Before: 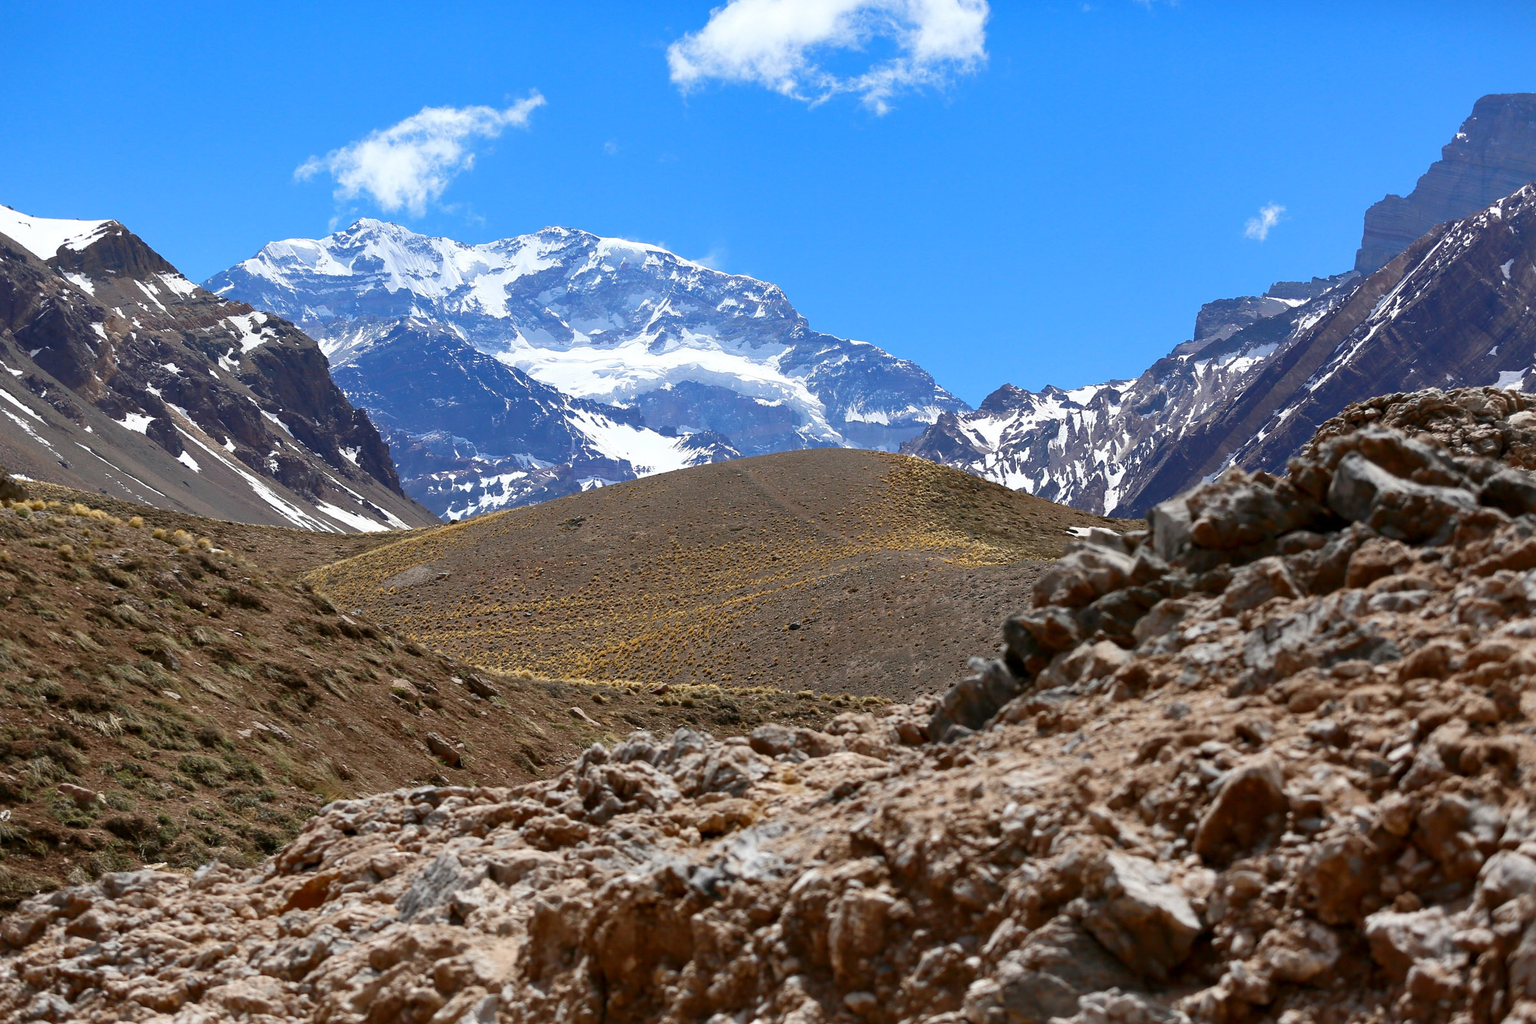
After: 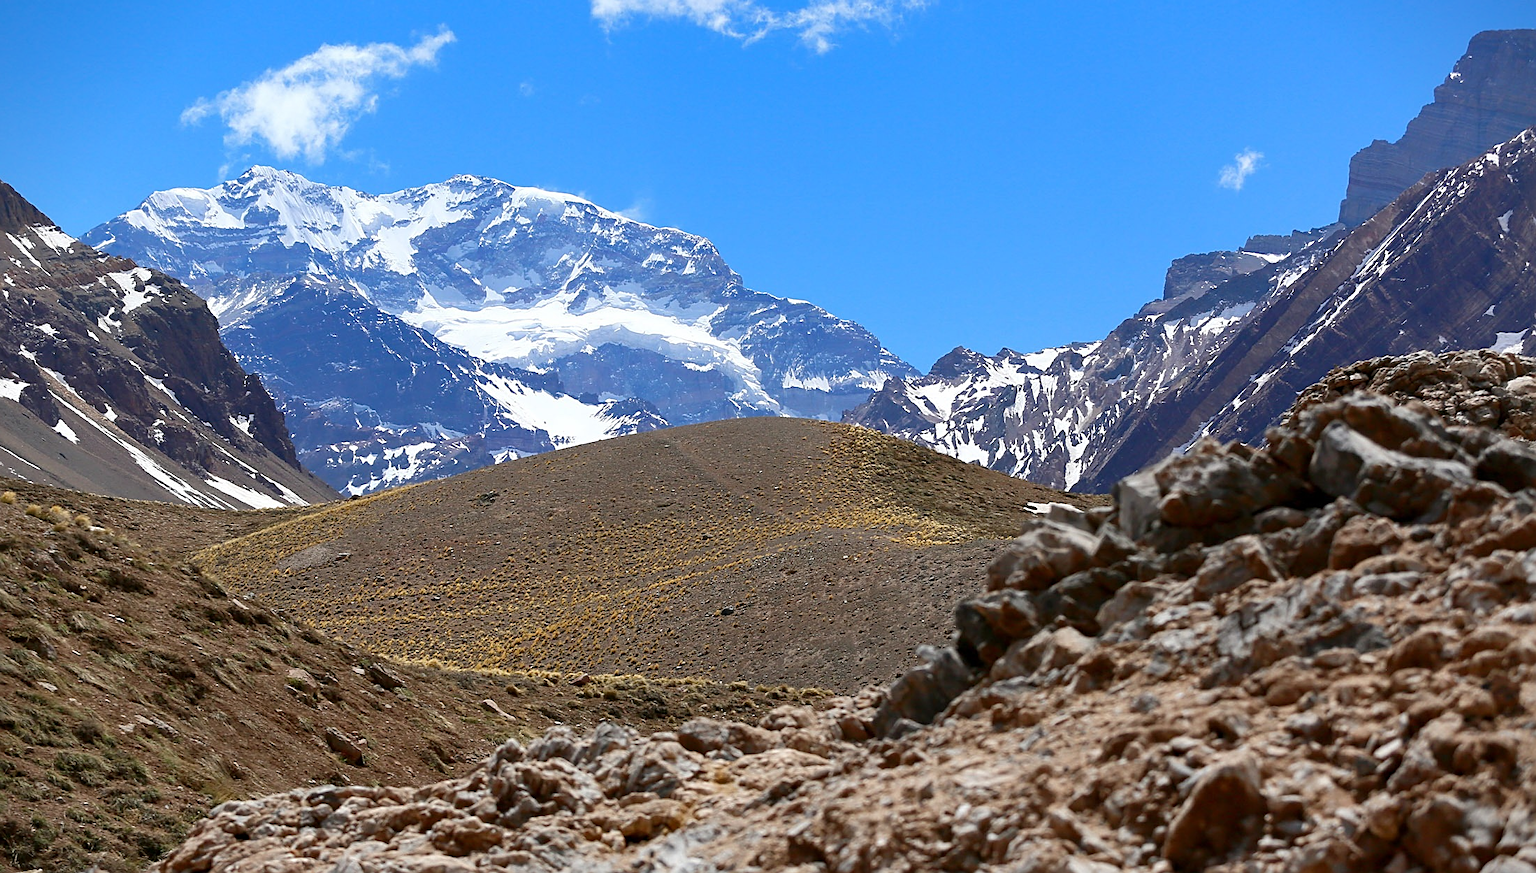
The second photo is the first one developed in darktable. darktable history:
crop: left 8.403%, top 6.534%, bottom 15.316%
sharpen: on, module defaults
vignetting: fall-off start 97.25%, saturation 0.003, width/height ratio 1.187
